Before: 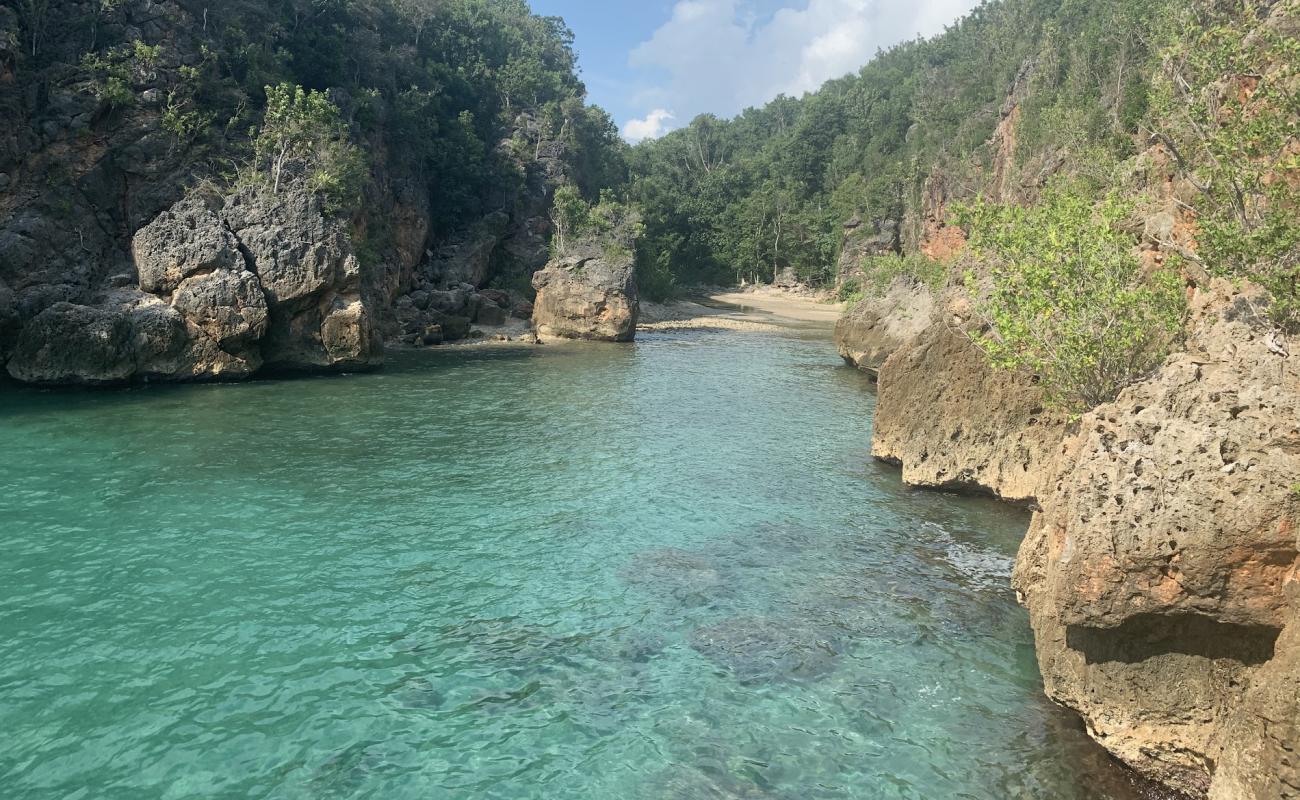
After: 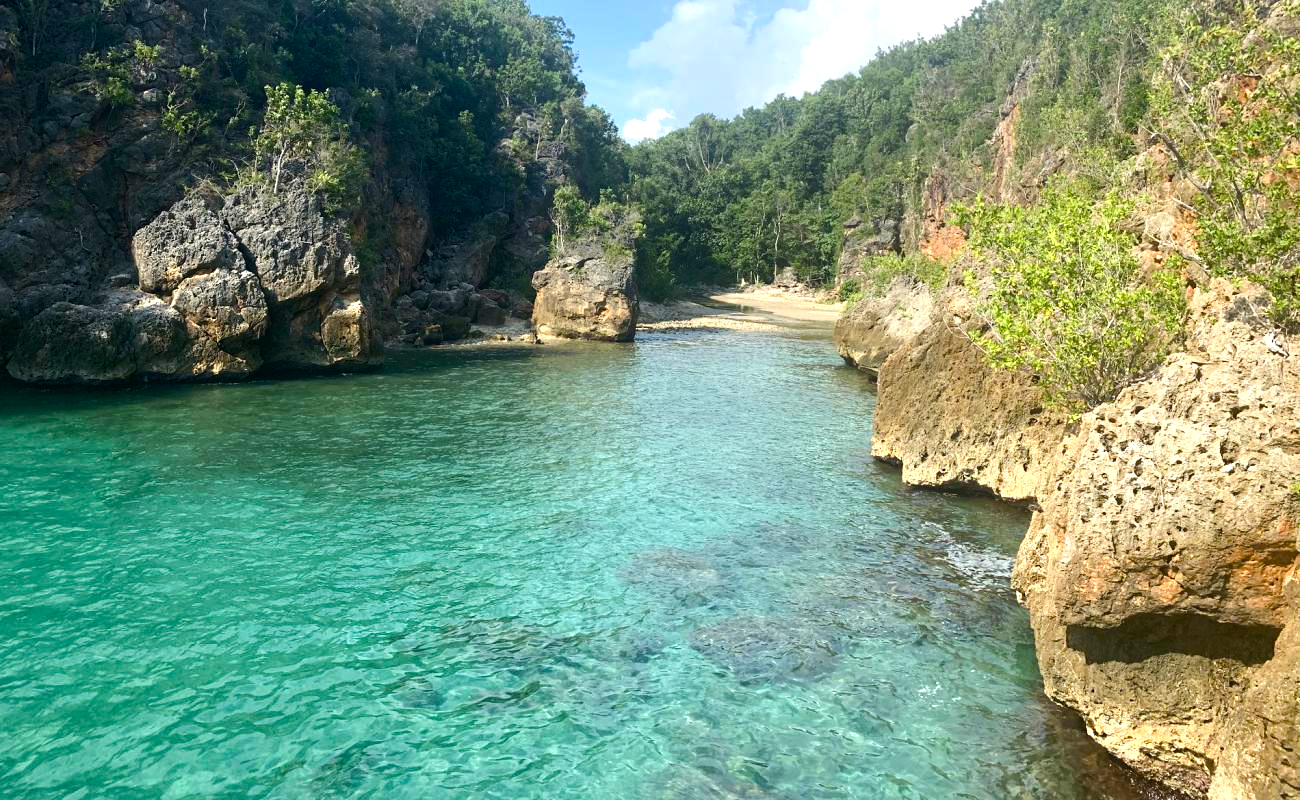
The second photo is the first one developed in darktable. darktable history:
color balance rgb: shadows lift › luminance -9.924%, linear chroma grading › global chroma 13.644%, perceptual saturation grading › global saturation 20%, perceptual saturation grading › highlights -25.256%, perceptual saturation grading › shadows 49.476%, perceptual brilliance grading › highlights 19.964%, perceptual brilliance grading › mid-tones 21.099%, perceptual brilliance grading › shadows -19.54%, global vibrance 9.732%
